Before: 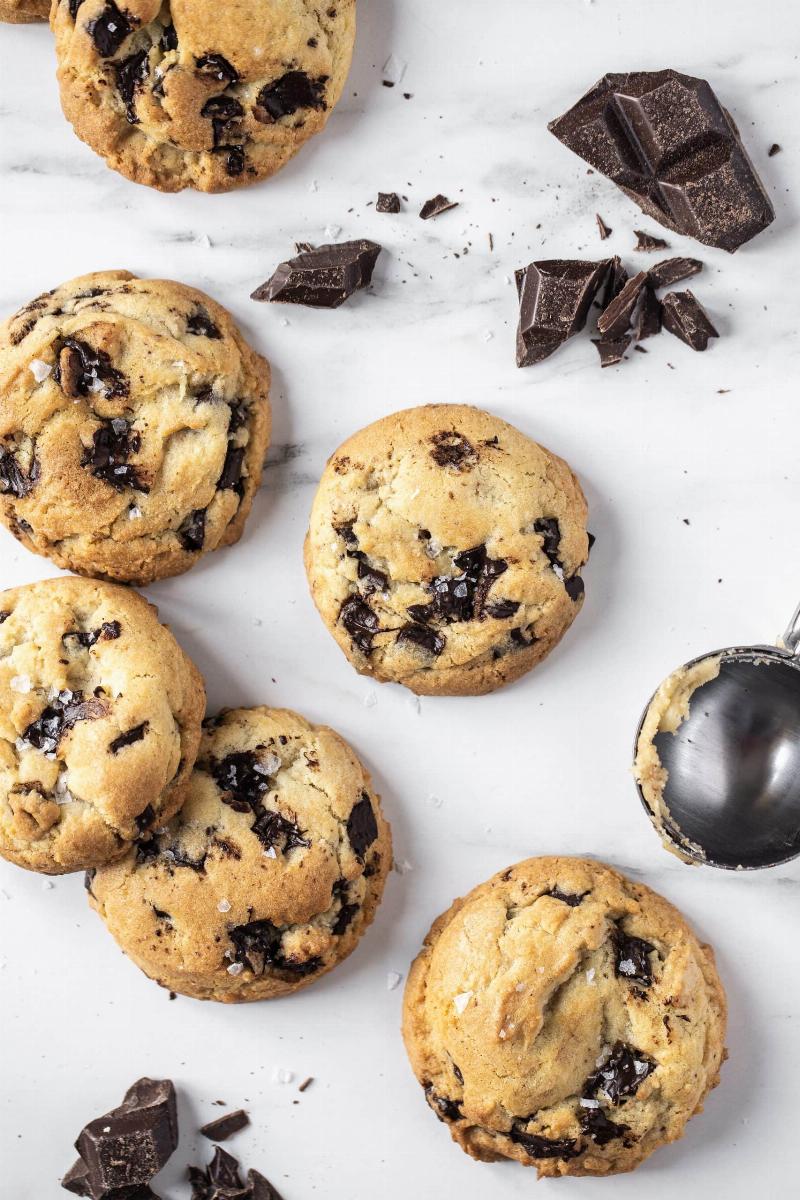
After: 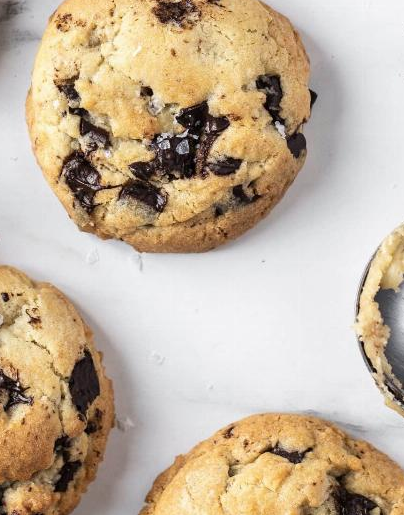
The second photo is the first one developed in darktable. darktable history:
crop: left 34.765%, top 36.974%, right 14.691%, bottom 20.077%
